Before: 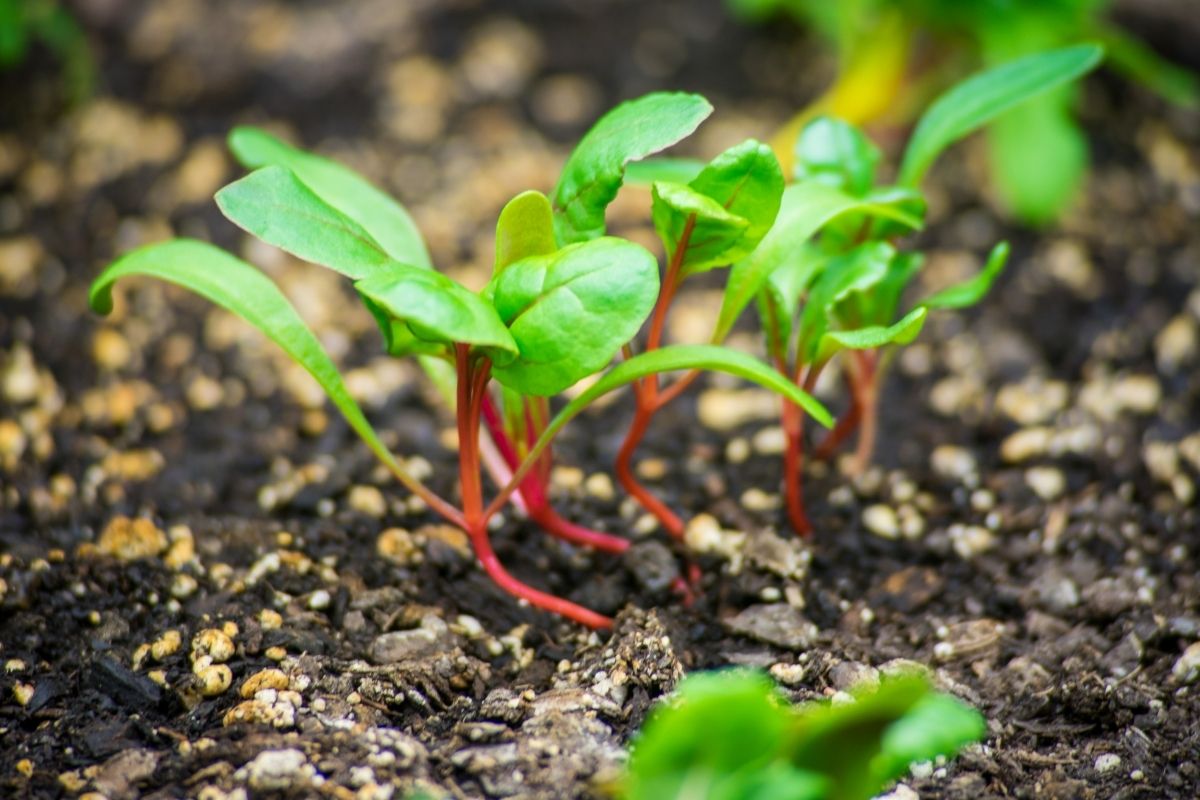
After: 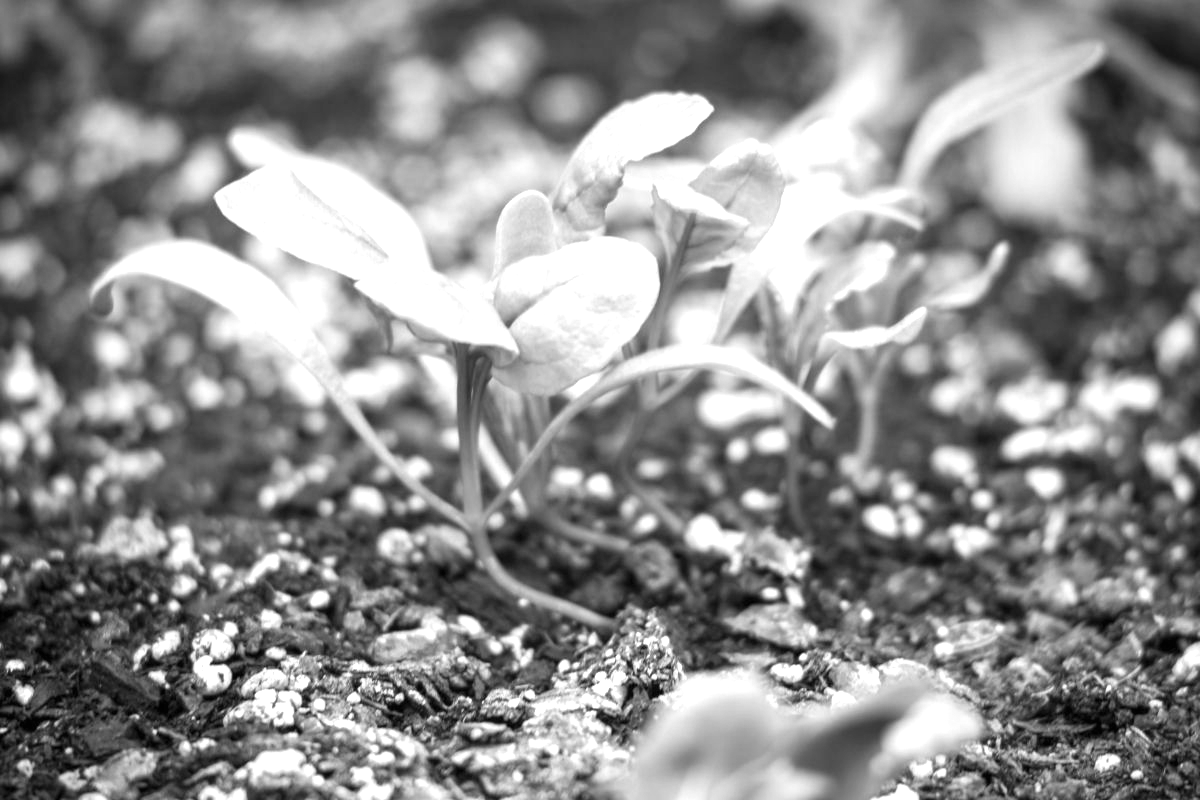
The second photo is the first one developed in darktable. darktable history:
monochrome: on, module defaults
exposure: black level correction 0, exposure 0.9 EV, compensate exposure bias true, compensate highlight preservation false
